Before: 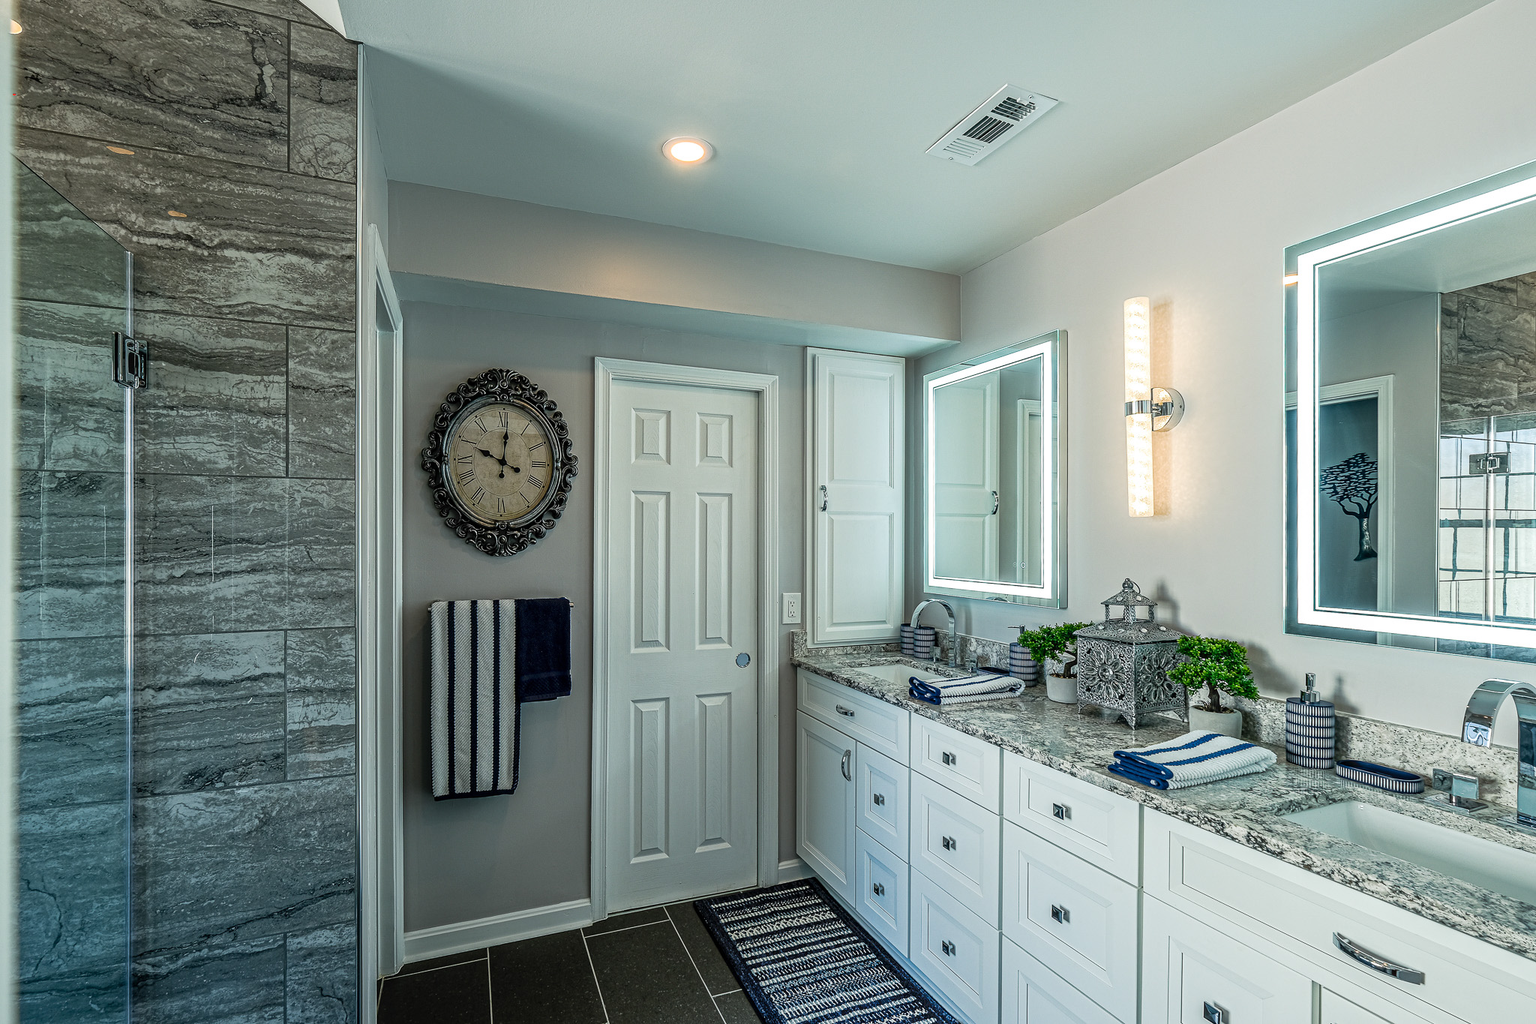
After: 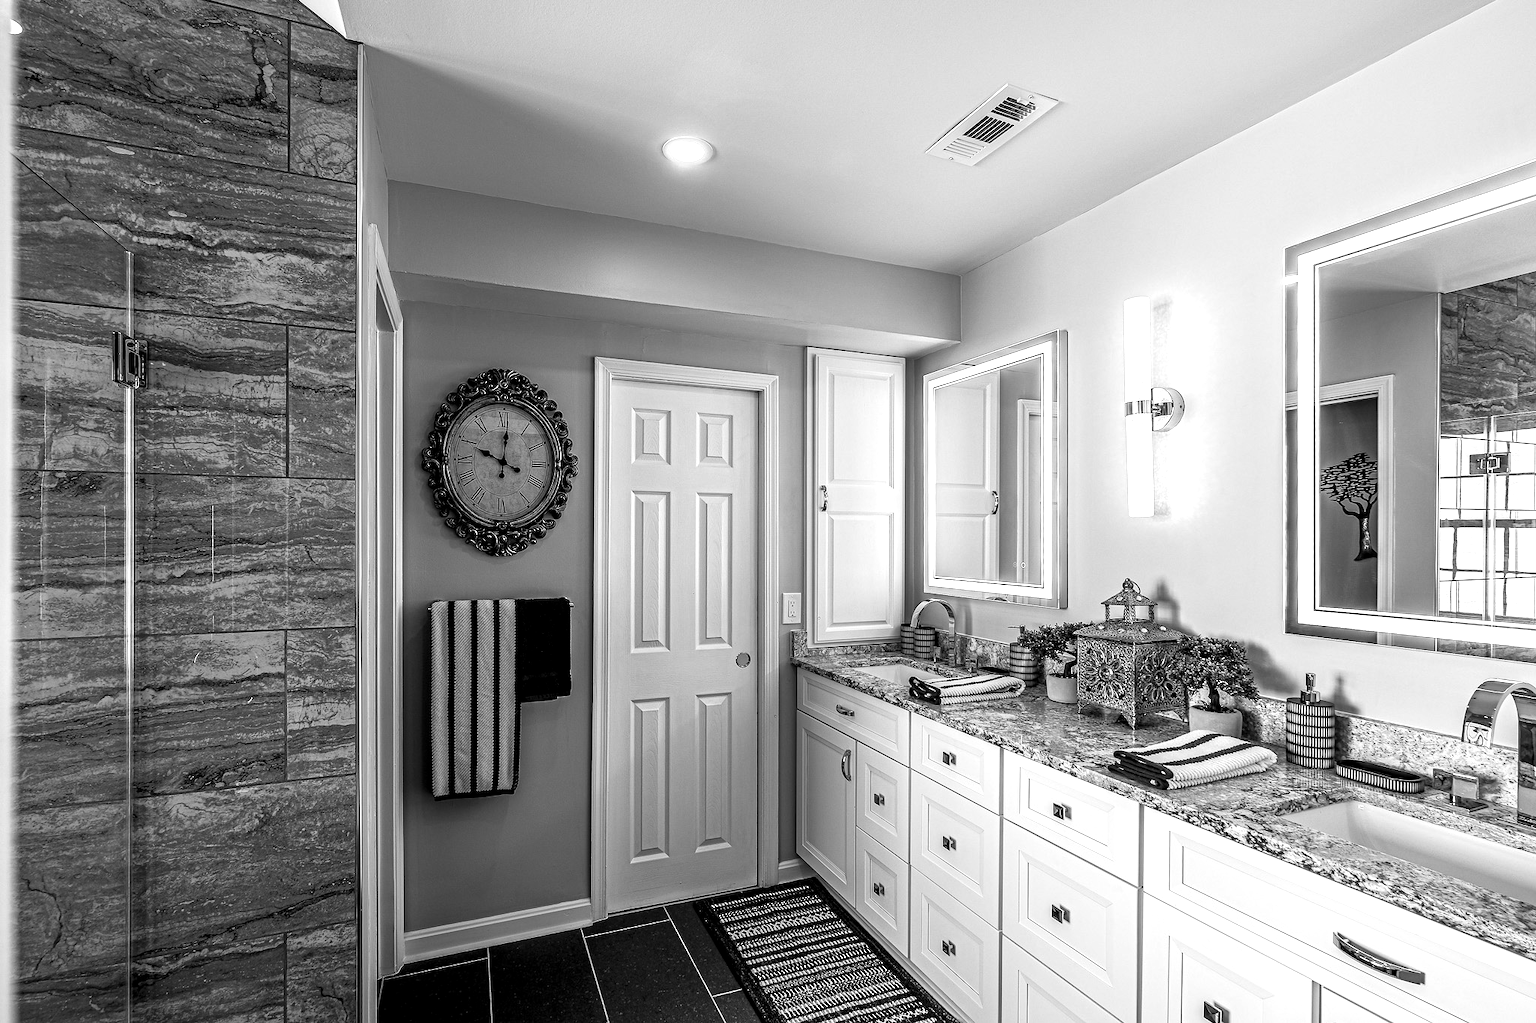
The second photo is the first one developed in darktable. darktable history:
exposure: black level correction -0.002, exposure 0.708 EV, compensate exposure bias true, compensate highlight preservation false
sharpen: radius 2.883, amount 0.868, threshold 47.523
monochrome: a -71.75, b 75.82
levels: levels [0.116, 0.574, 1]
